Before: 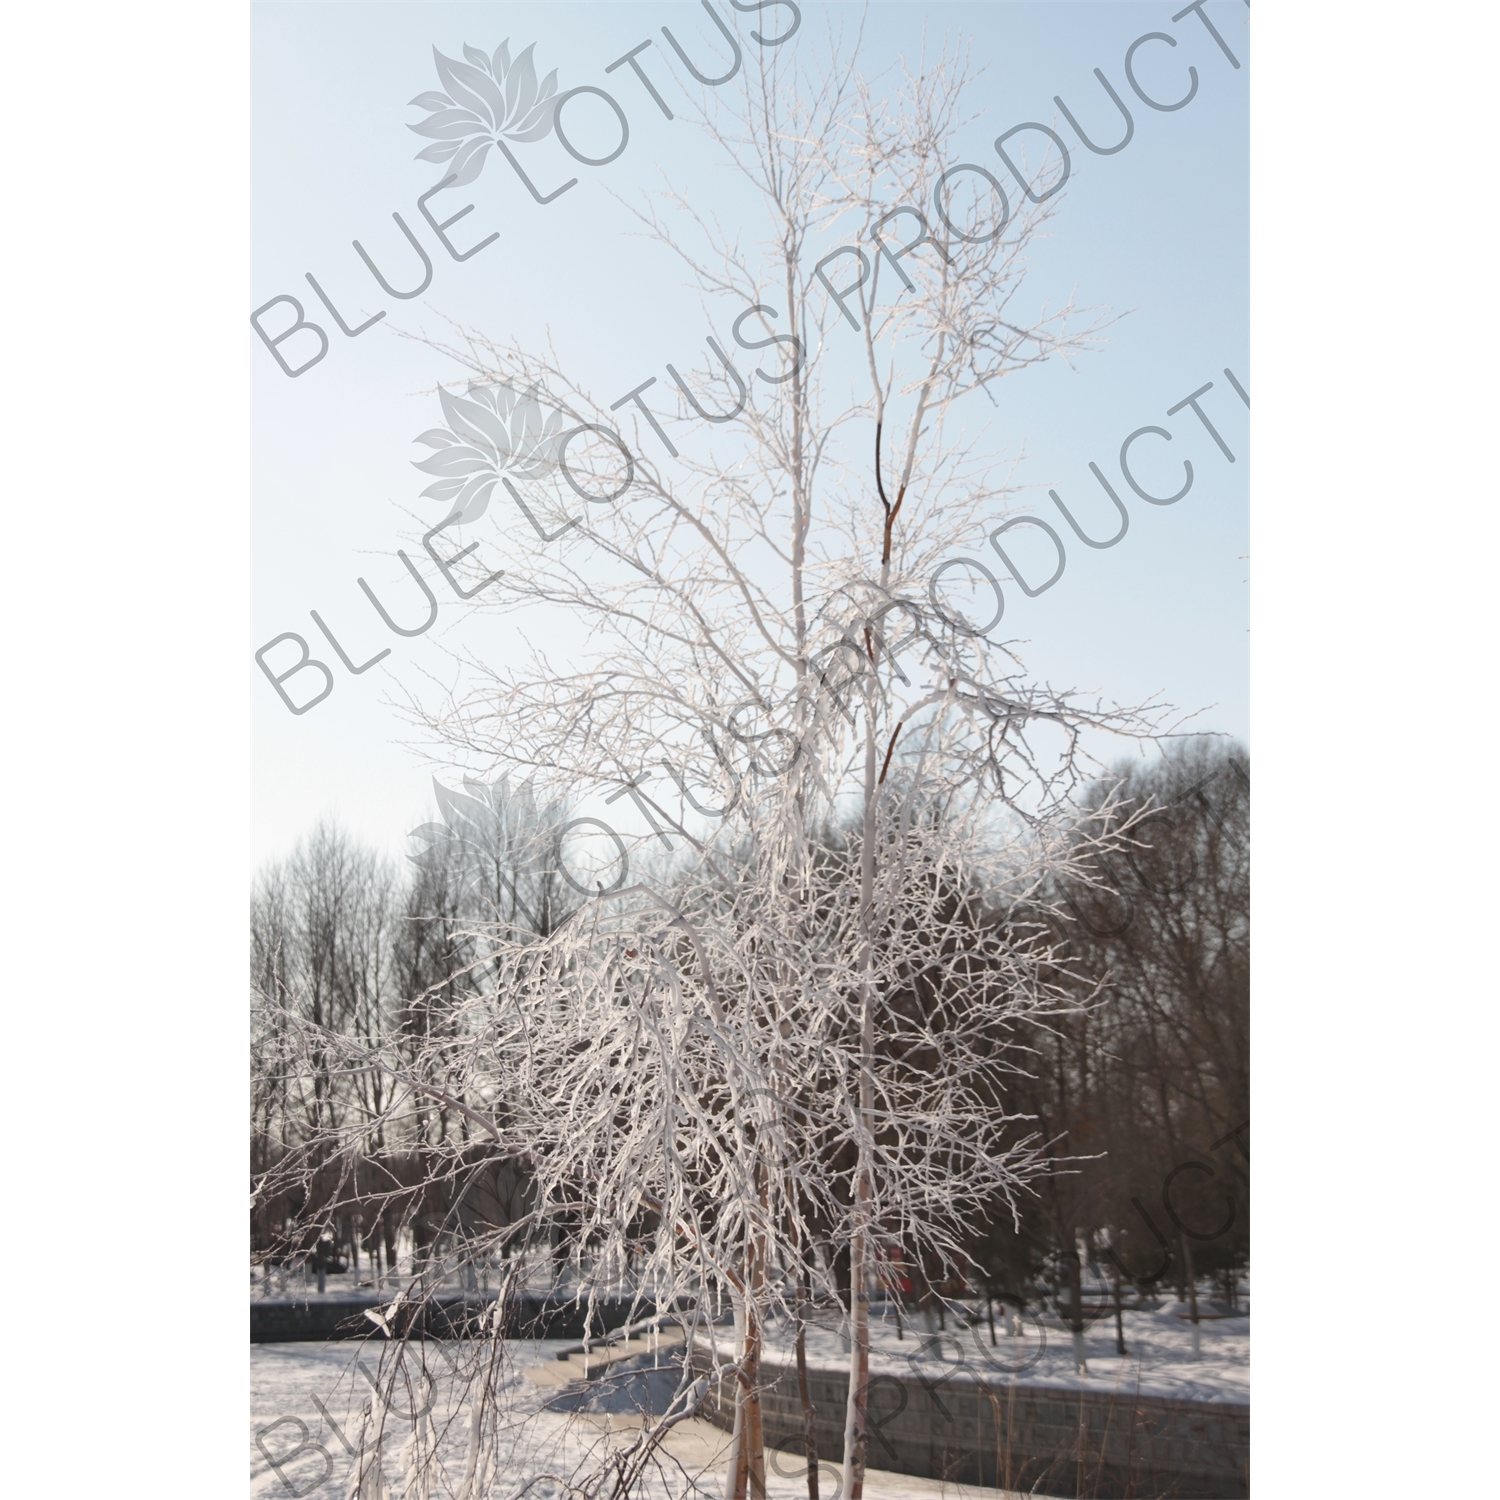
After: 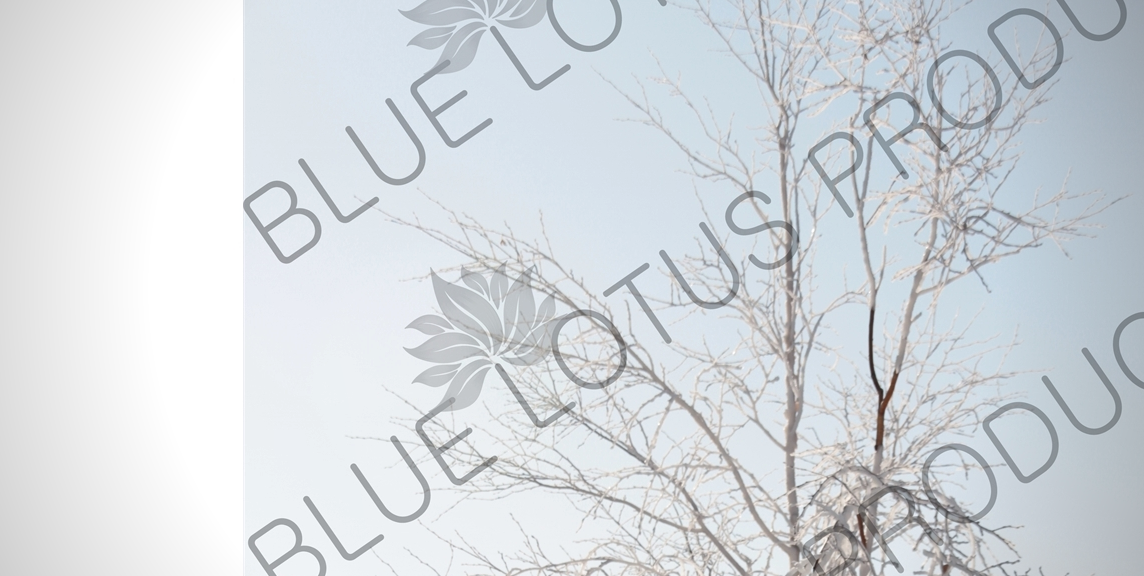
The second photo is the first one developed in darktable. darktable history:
crop: left 0.519%, top 7.65%, right 23.188%, bottom 53.941%
vignetting: fall-off start 73.74%
shadows and highlights: shadows 29.54, highlights -30.48, low approximation 0.01, soften with gaussian
